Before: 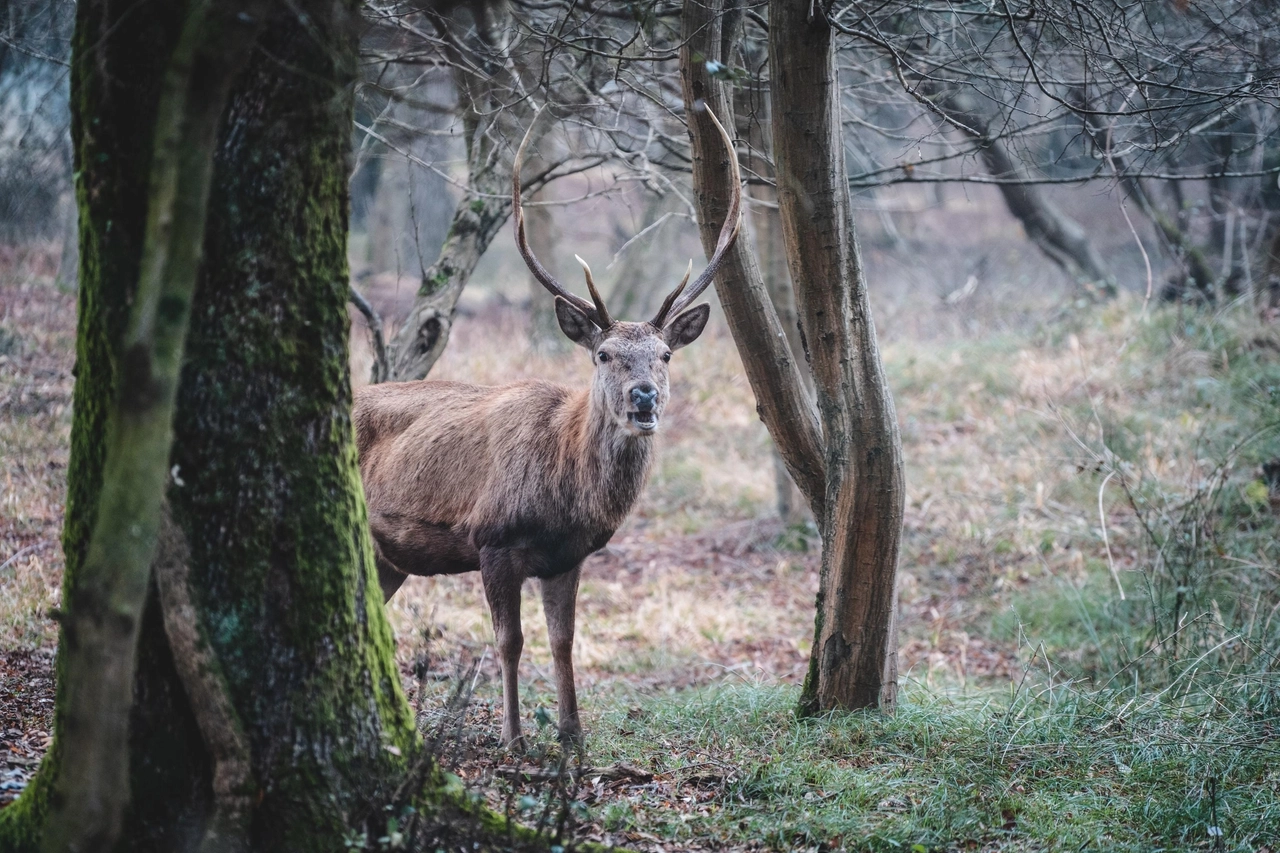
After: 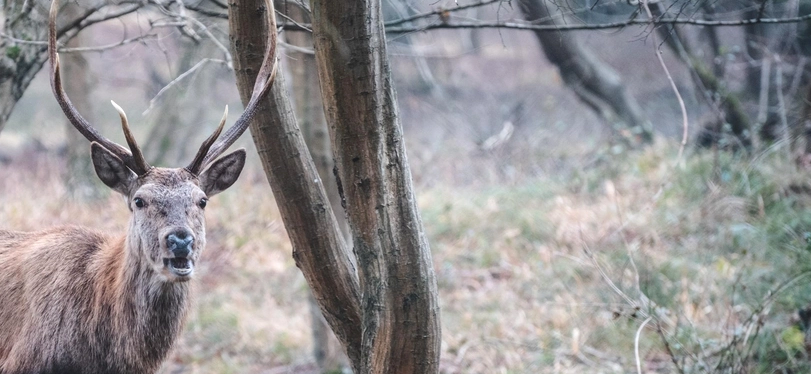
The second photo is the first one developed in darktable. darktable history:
exposure: exposure 0.19 EV, compensate exposure bias true, compensate highlight preservation false
crop: left 36.287%, top 18.07%, right 0.298%, bottom 38.014%
color calibration: illuminant same as pipeline (D50), adaptation XYZ, x 0.345, y 0.358, temperature 5020.92 K
